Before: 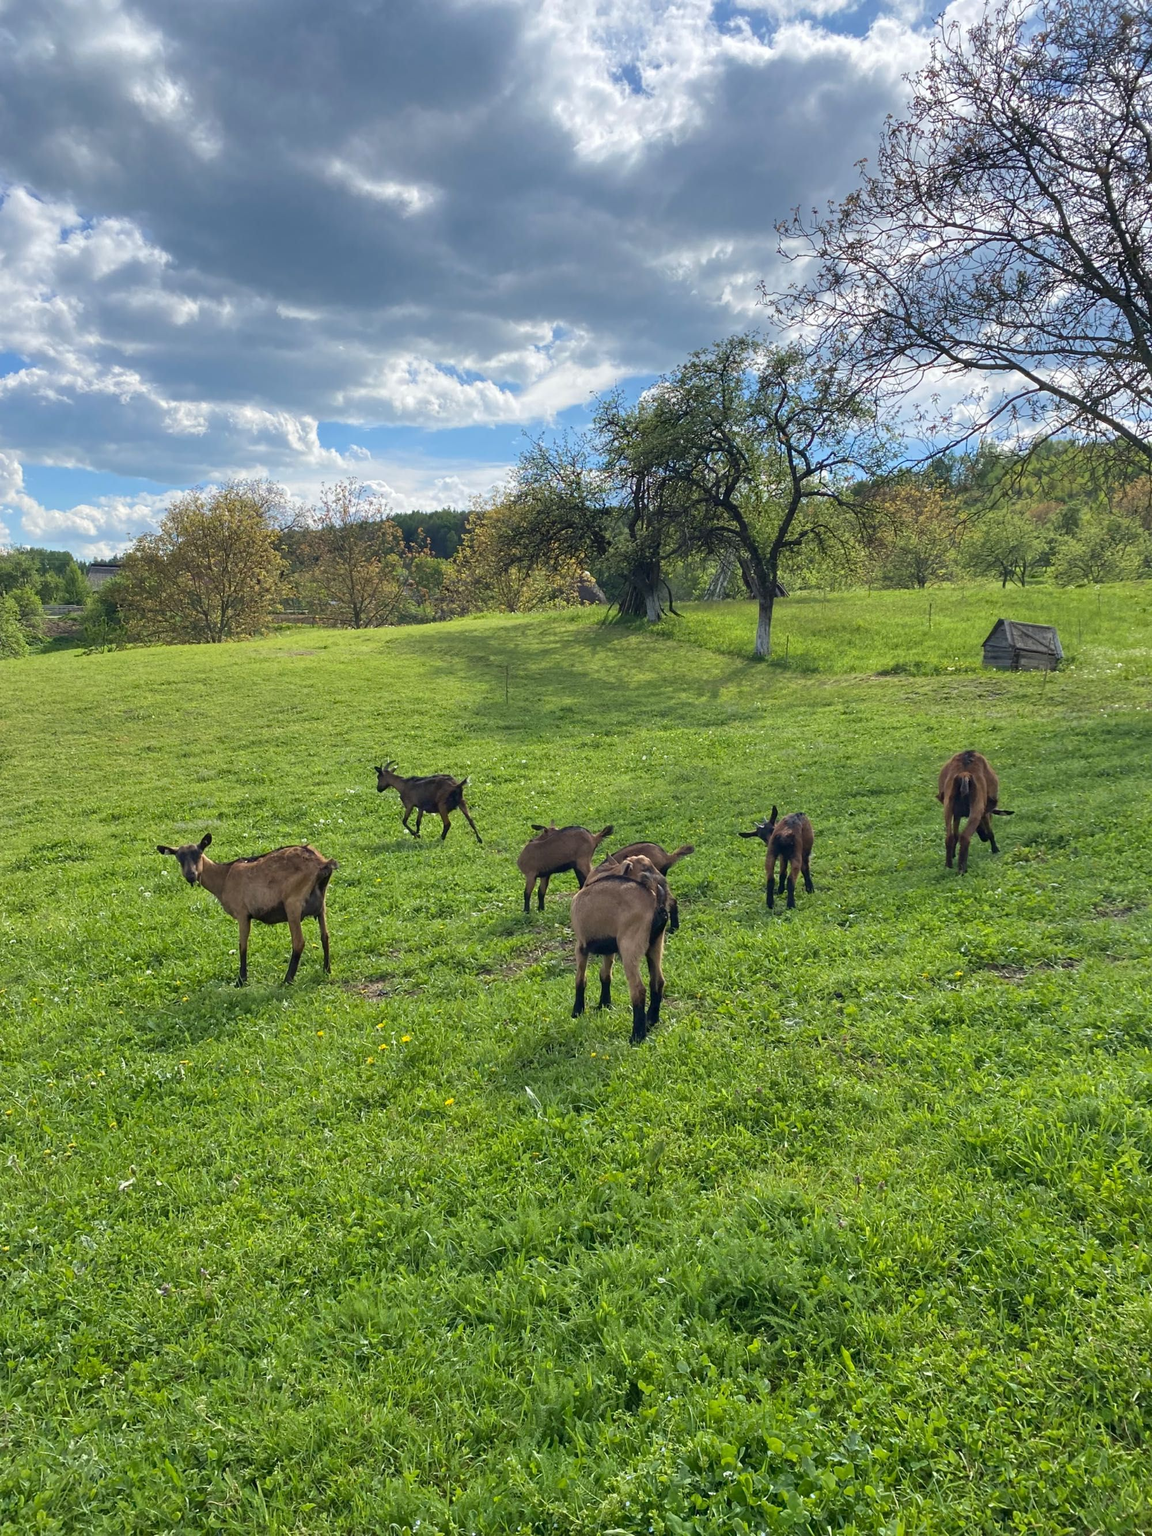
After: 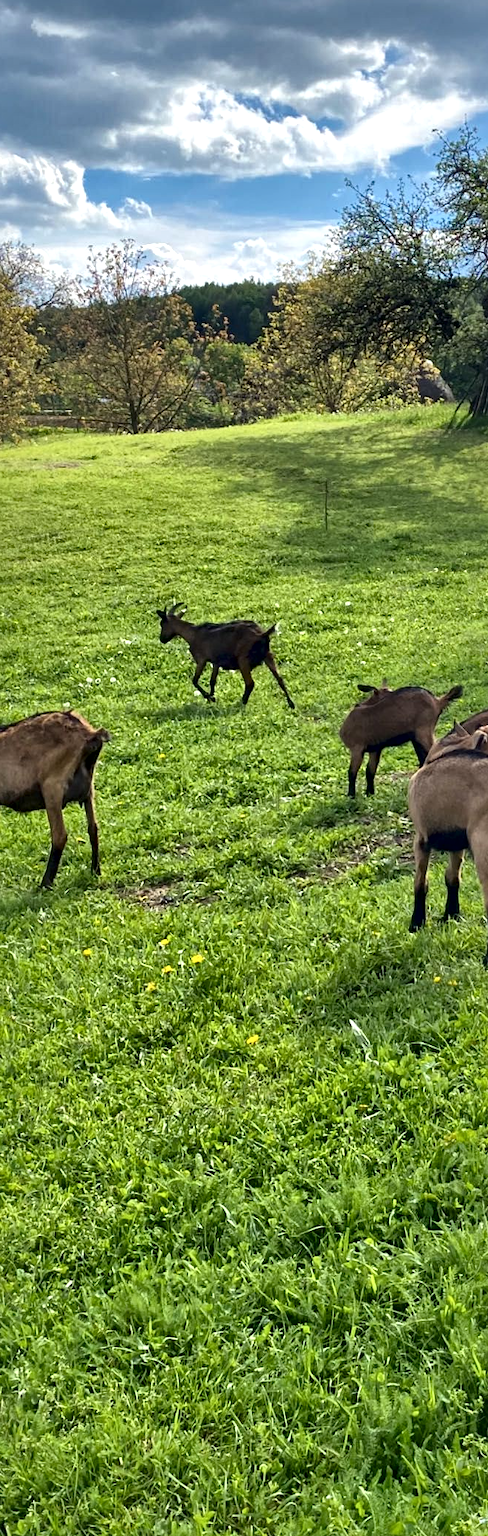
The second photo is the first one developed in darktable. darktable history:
shadows and highlights: radius 173.27, shadows 26.2, white point adjustment 3.08, highlights -68.21, soften with gaussian
crop and rotate: left 21.928%, top 18.925%, right 44.938%, bottom 2.991%
local contrast: mode bilateral grid, contrast 70, coarseness 75, detail 181%, midtone range 0.2
tone equalizer: on, module defaults
color balance rgb: perceptual saturation grading › global saturation 0.139%, global vibrance 20%
